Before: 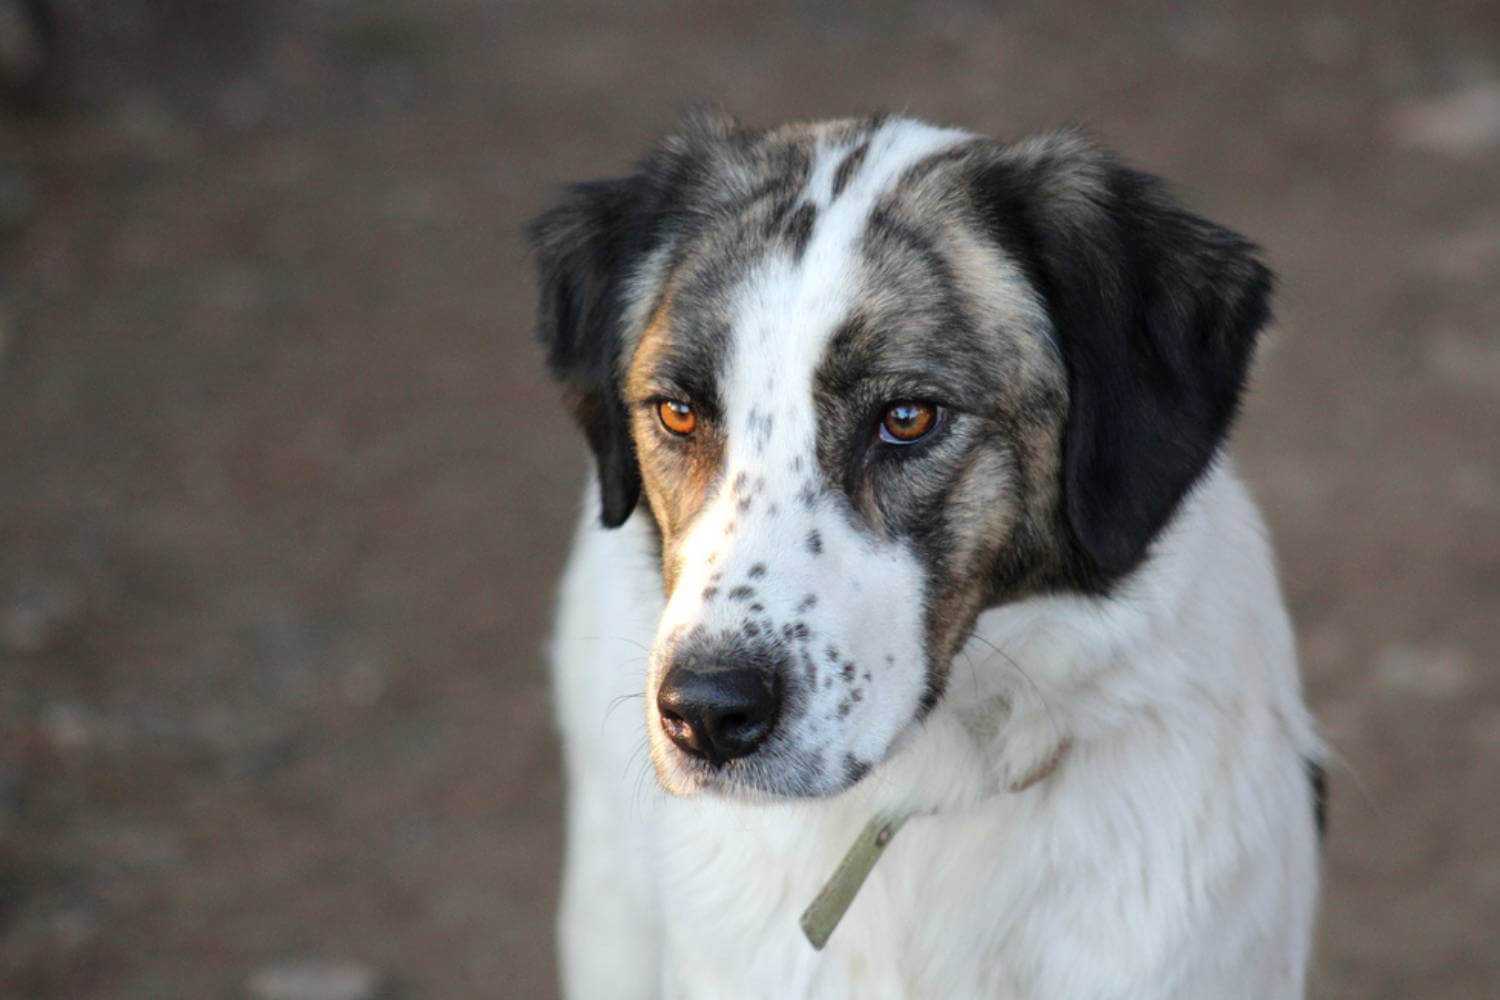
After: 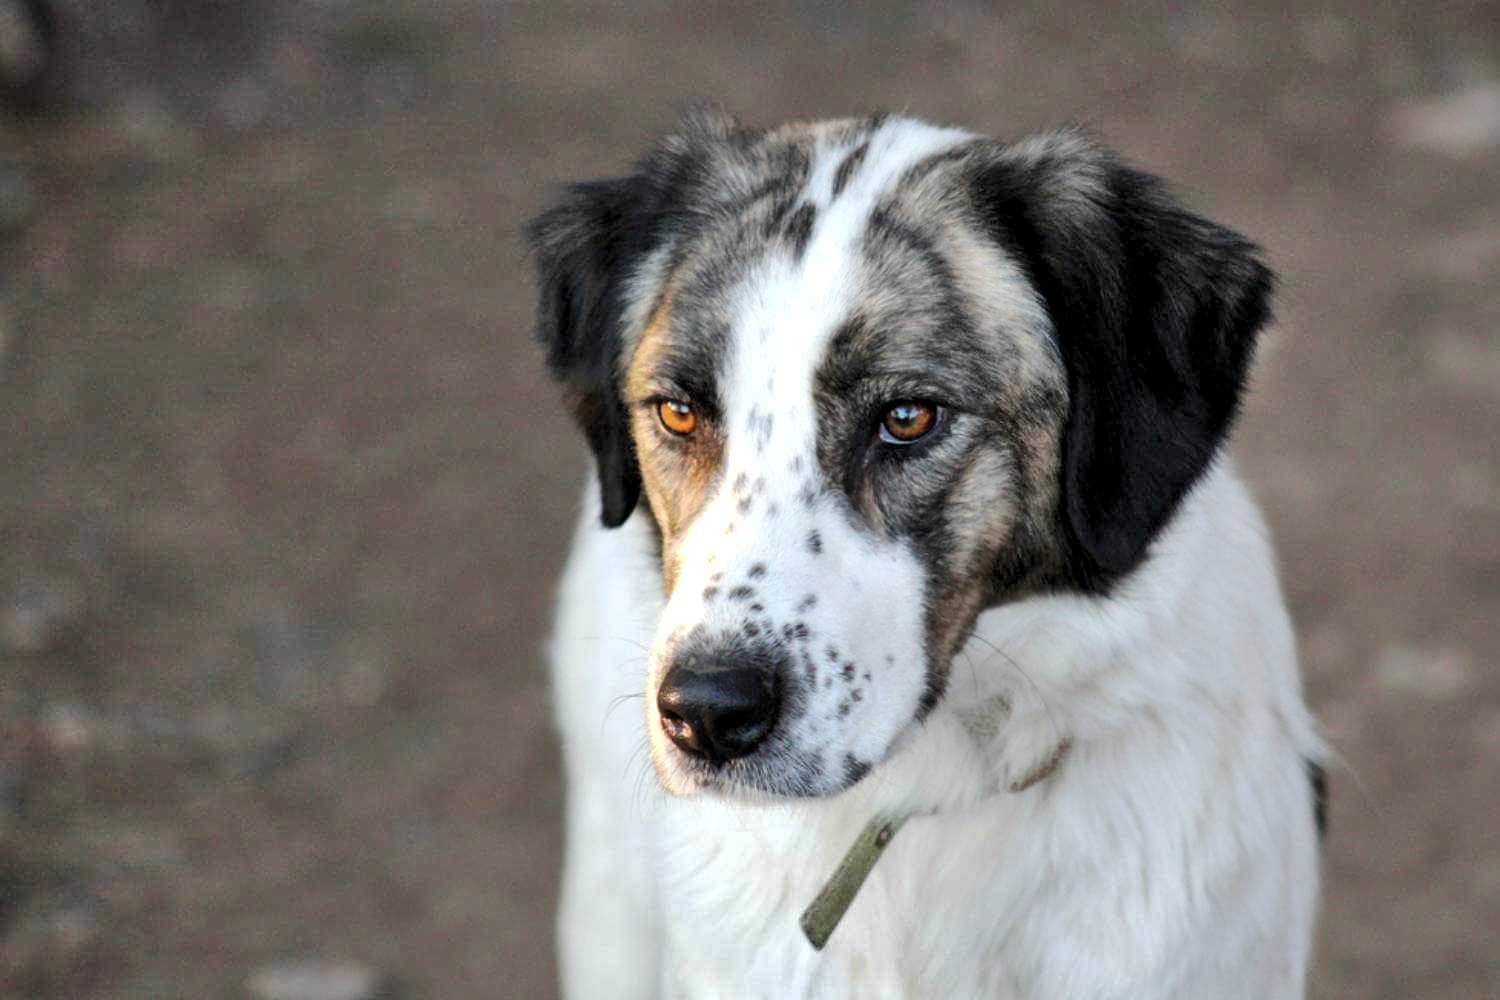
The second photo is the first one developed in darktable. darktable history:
levels: levels [0.062, 0.494, 0.925]
shadows and highlights: soften with gaussian
base curve: curves: ch0 [(0, 0) (0.262, 0.32) (0.722, 0.705) (1, 1)], preserve colors none
